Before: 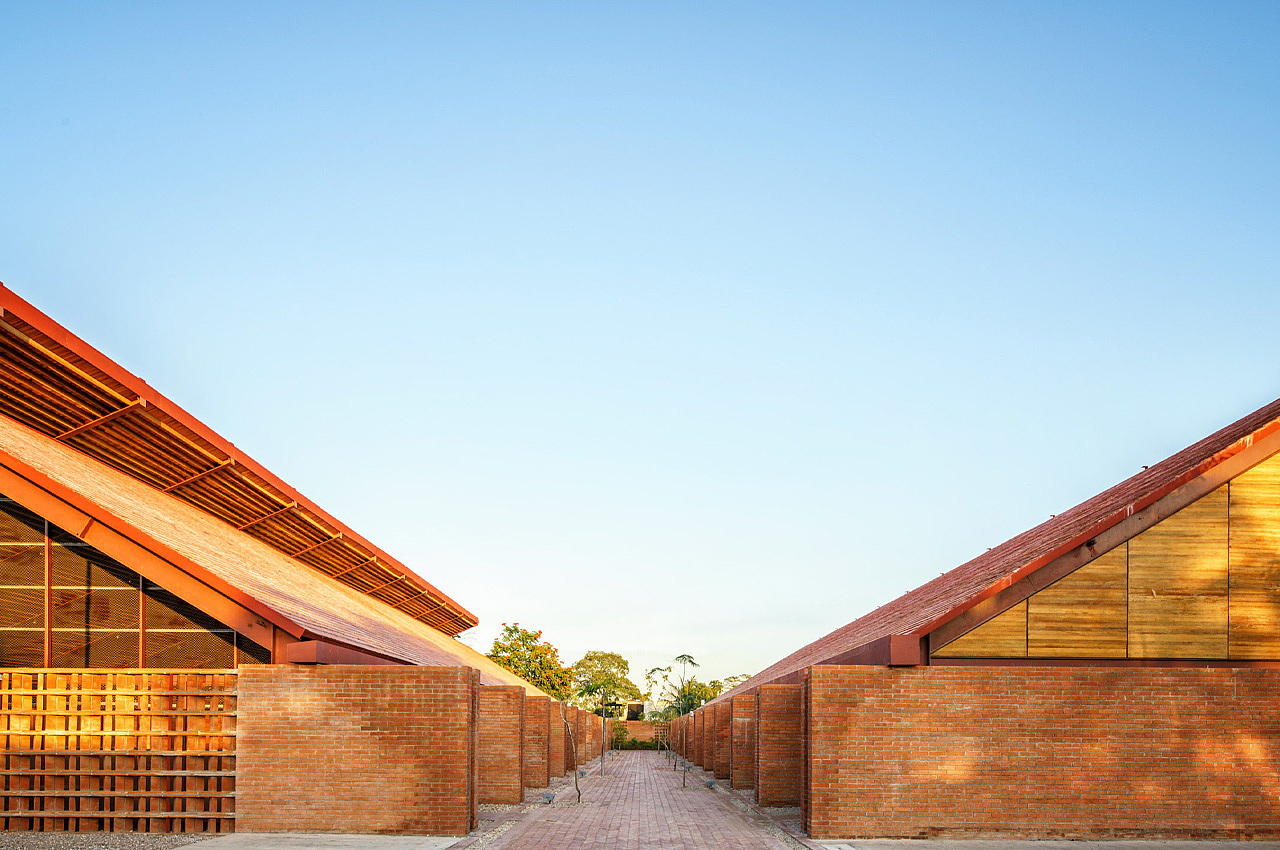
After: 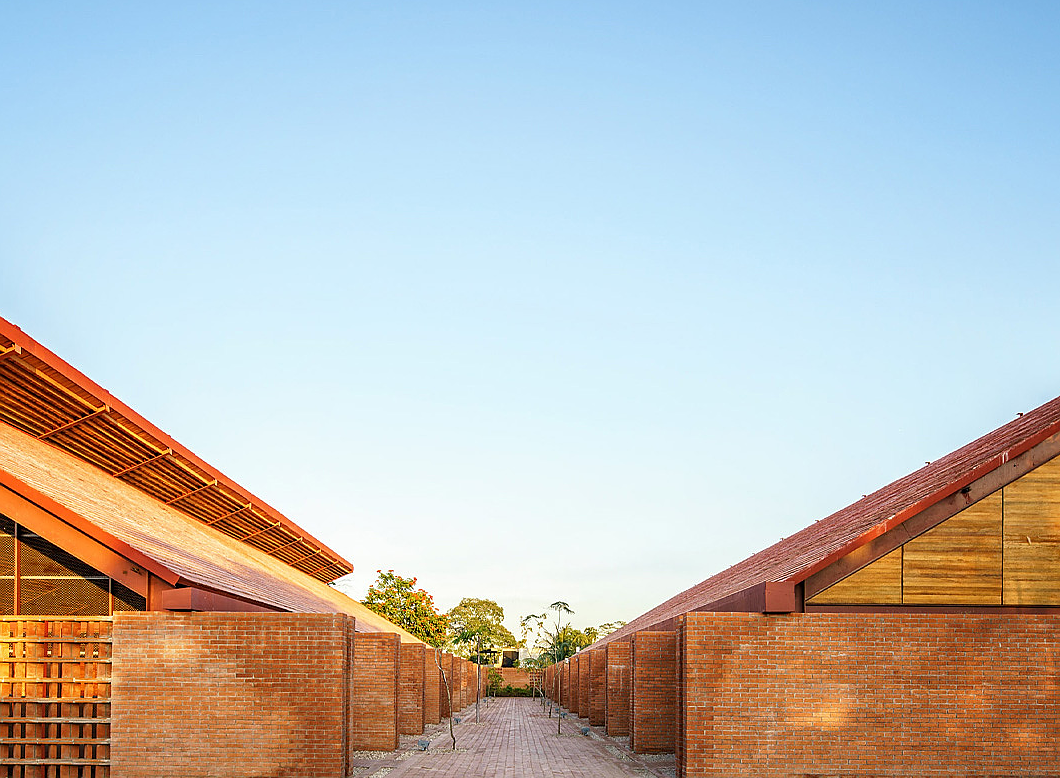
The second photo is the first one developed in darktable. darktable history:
crop: left 9.807%, top 6.259%, right 7.334%, bottom 2.177%
sharpen: radius 0.969, amount 0.604
